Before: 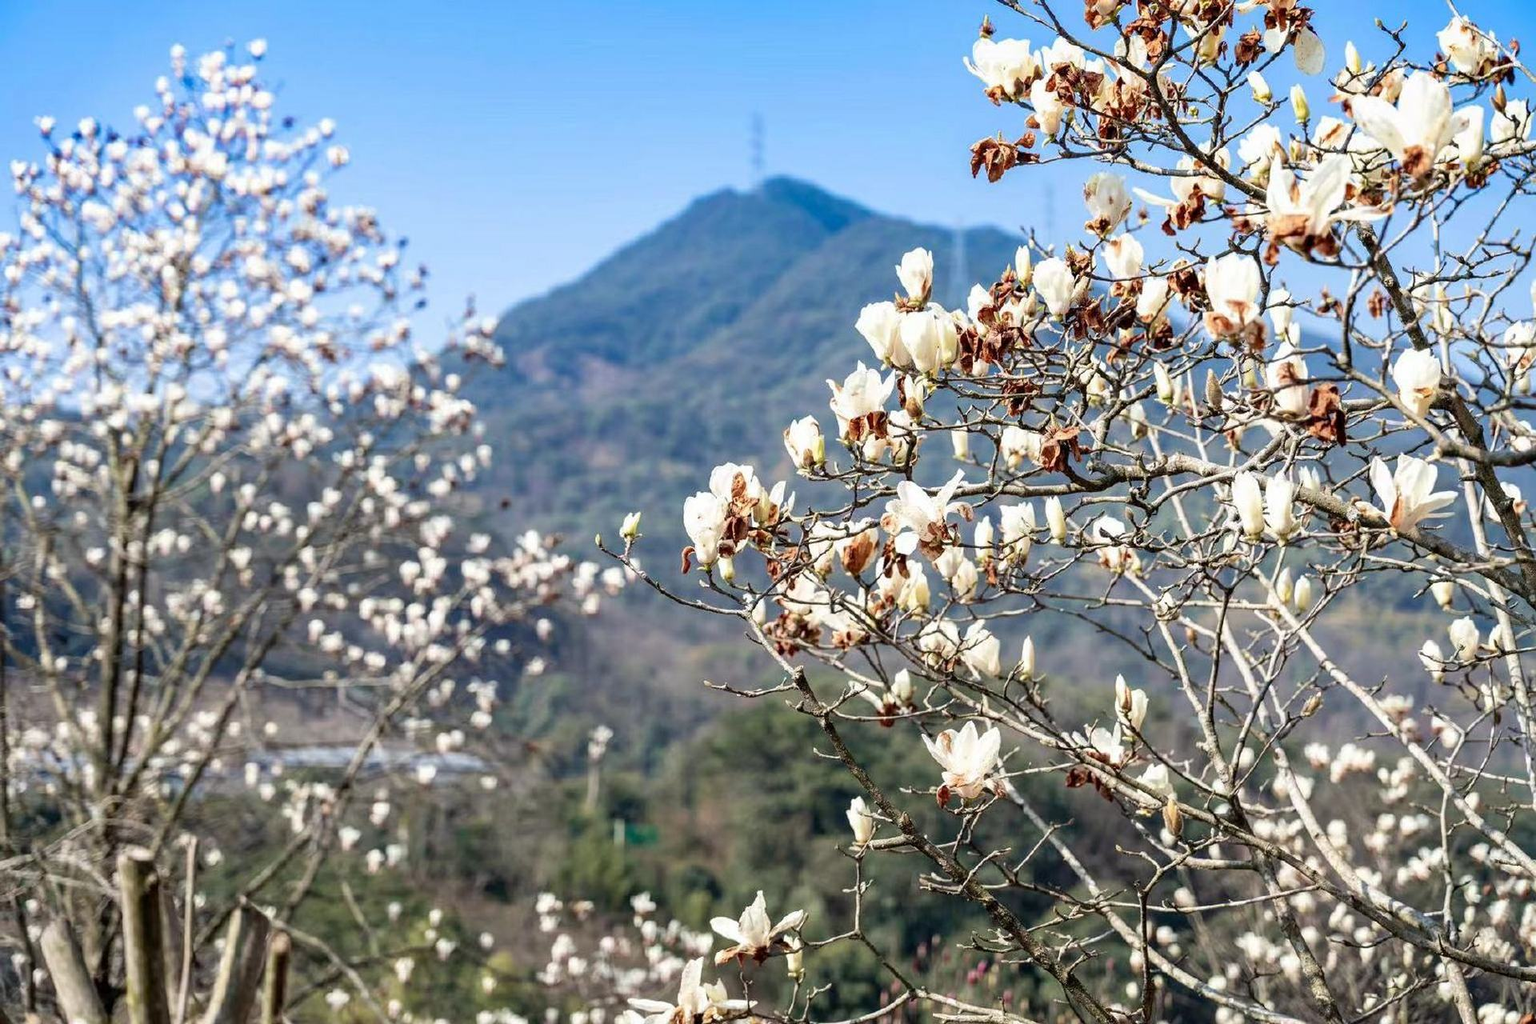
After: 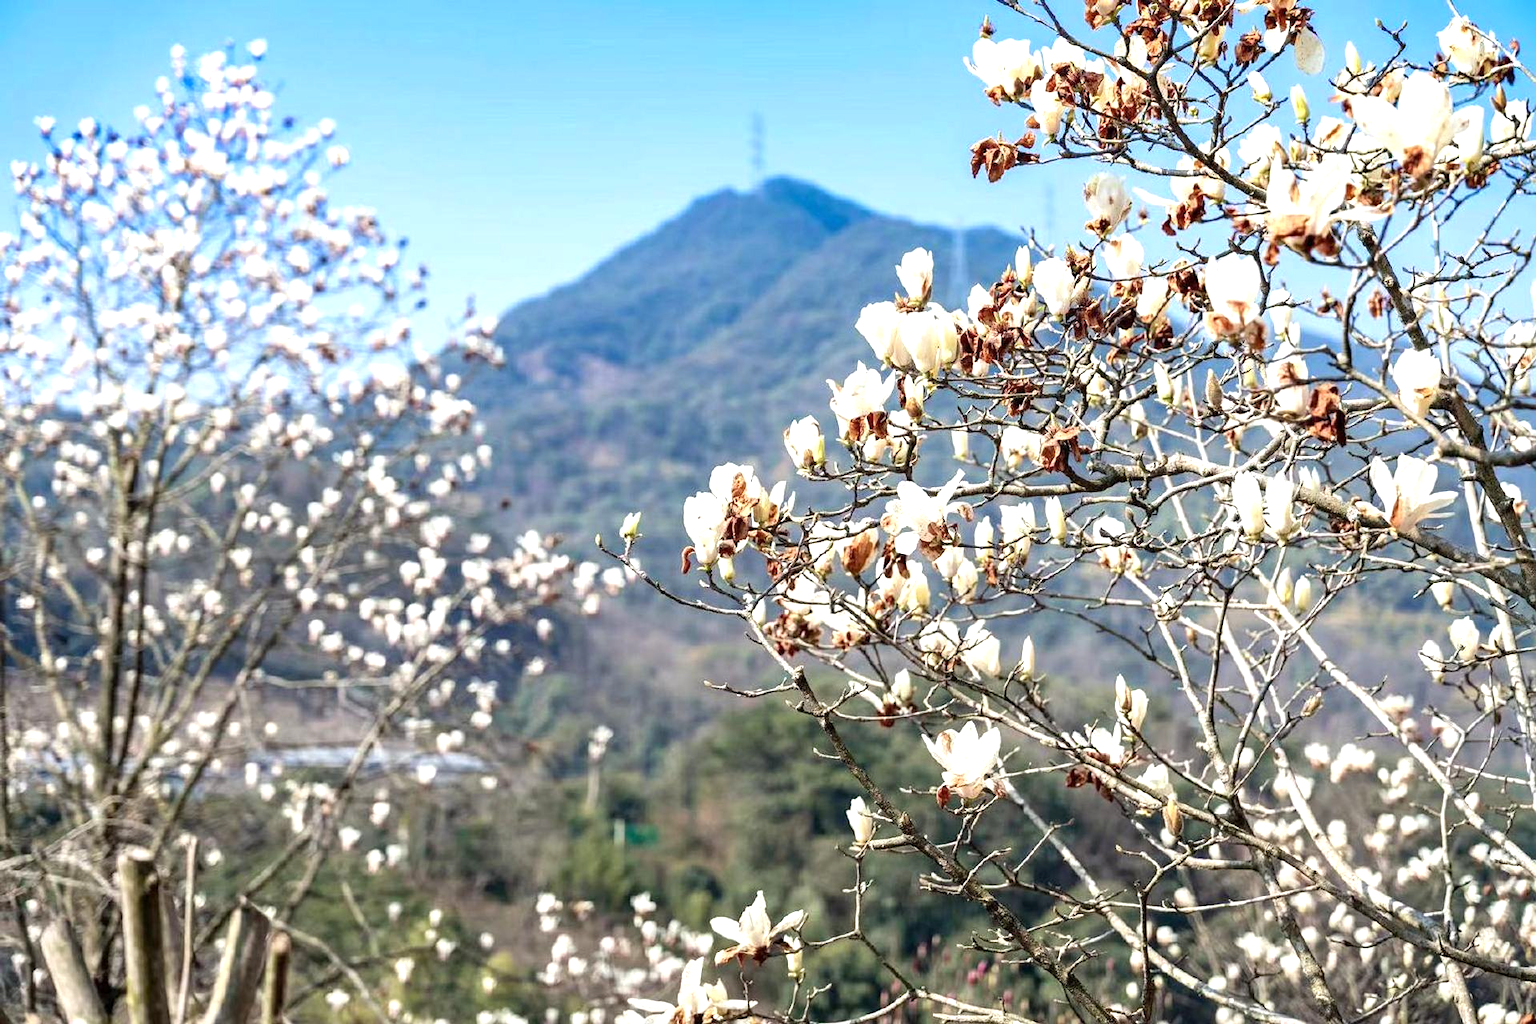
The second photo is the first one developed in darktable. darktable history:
exposure: exposure 0.523 EV, compensate highlight preservation false
